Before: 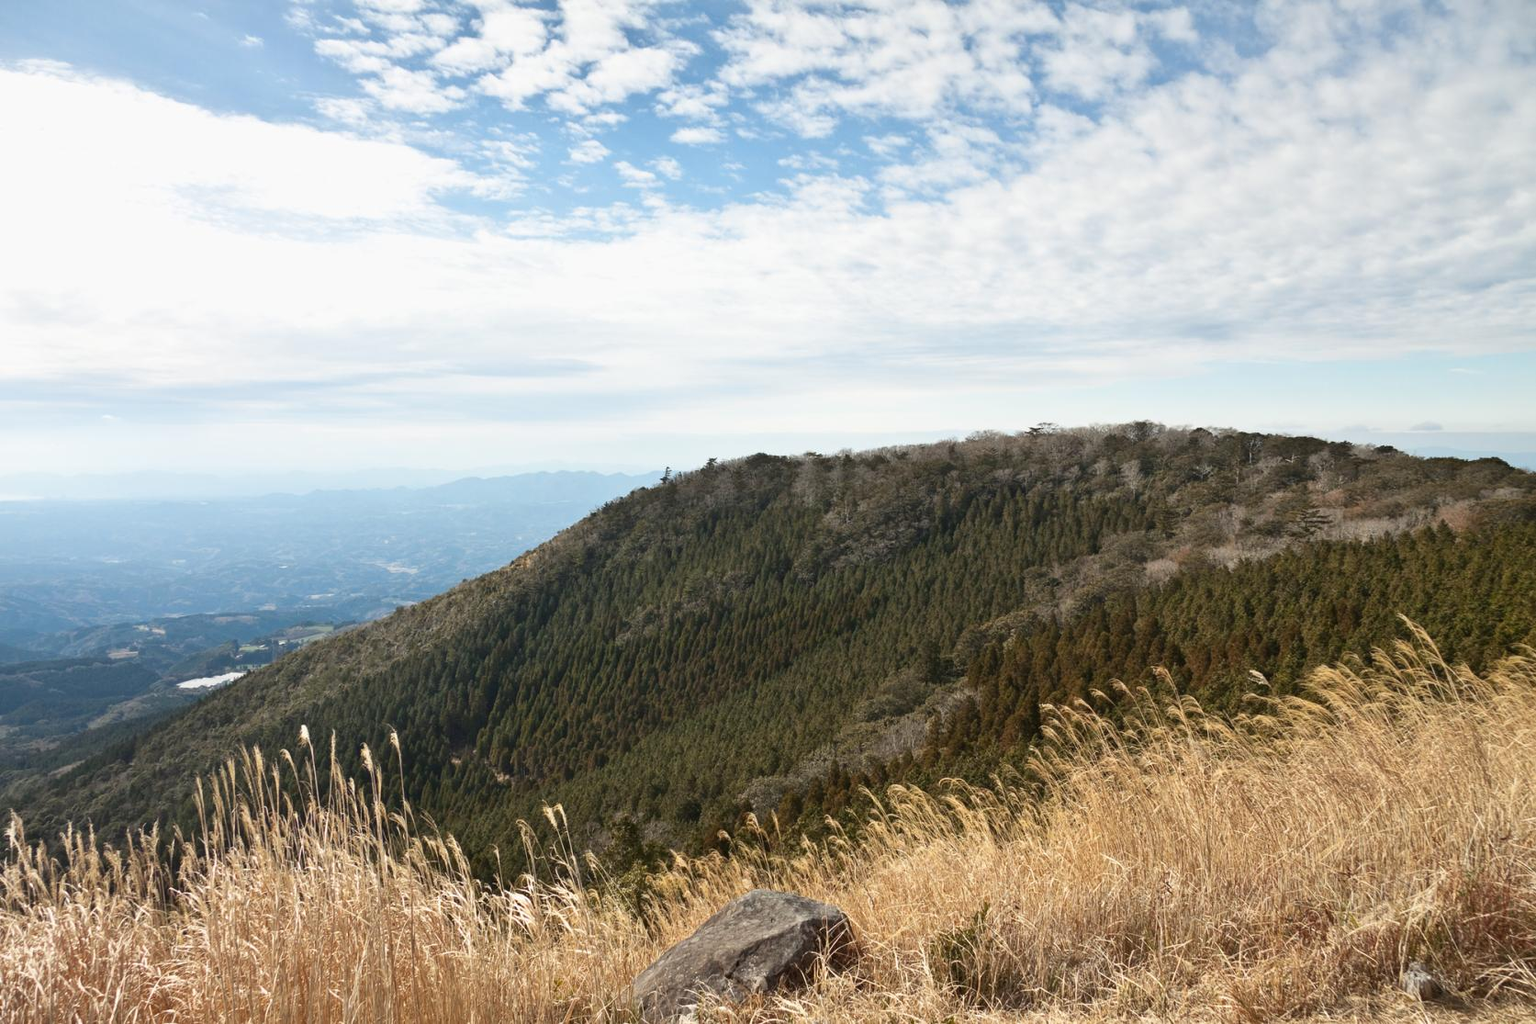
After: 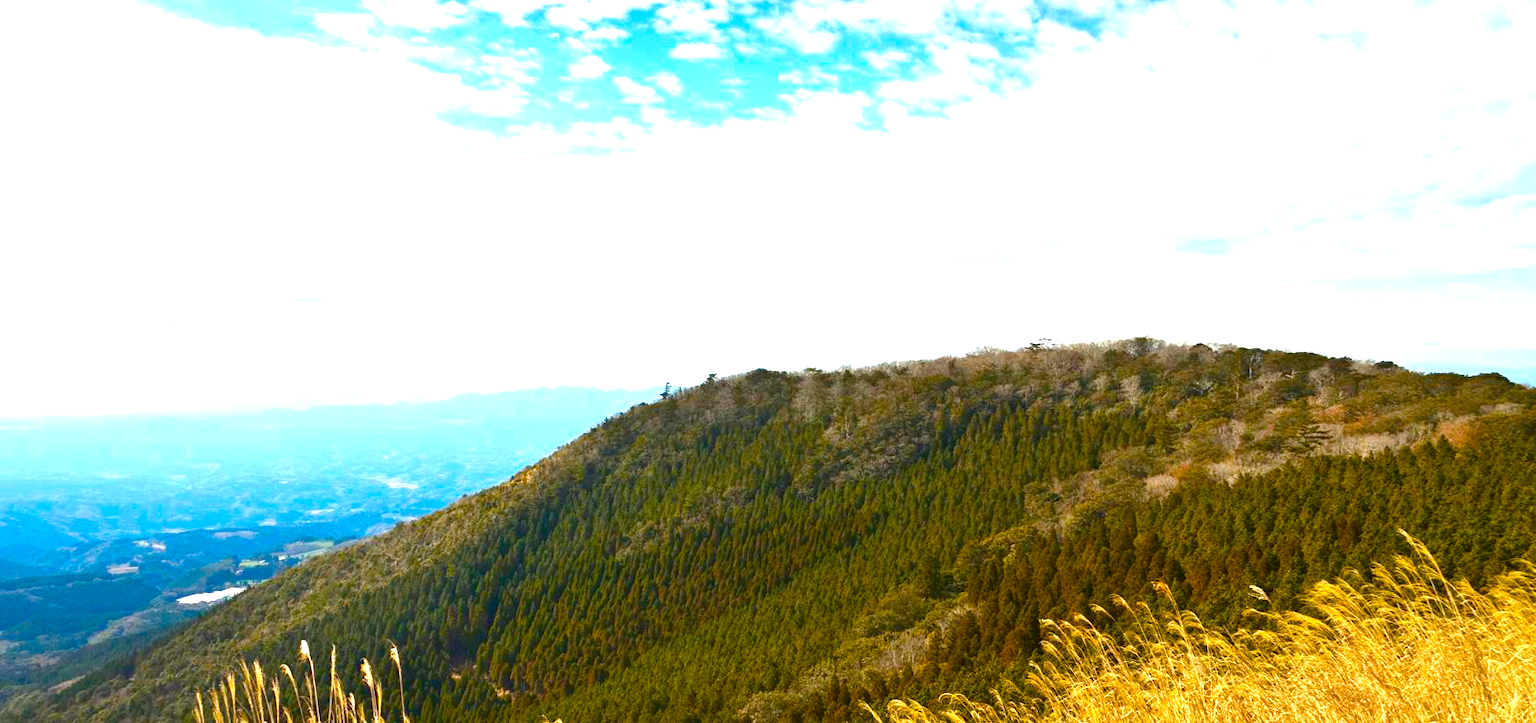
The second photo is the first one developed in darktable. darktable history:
white balance: emerald 1
crop and rotate: top 8.293%, bottom 20.996%
color balance rgb: linear chroma grading › global chroma 25%, perceptual saturation grading › global saturation 40%, perceptual saturation grading › highlights -50%, perceptual saturation grading › shadows 30%, perceptual brilliance grading › global brilliance 25%, global vibrance 60%
